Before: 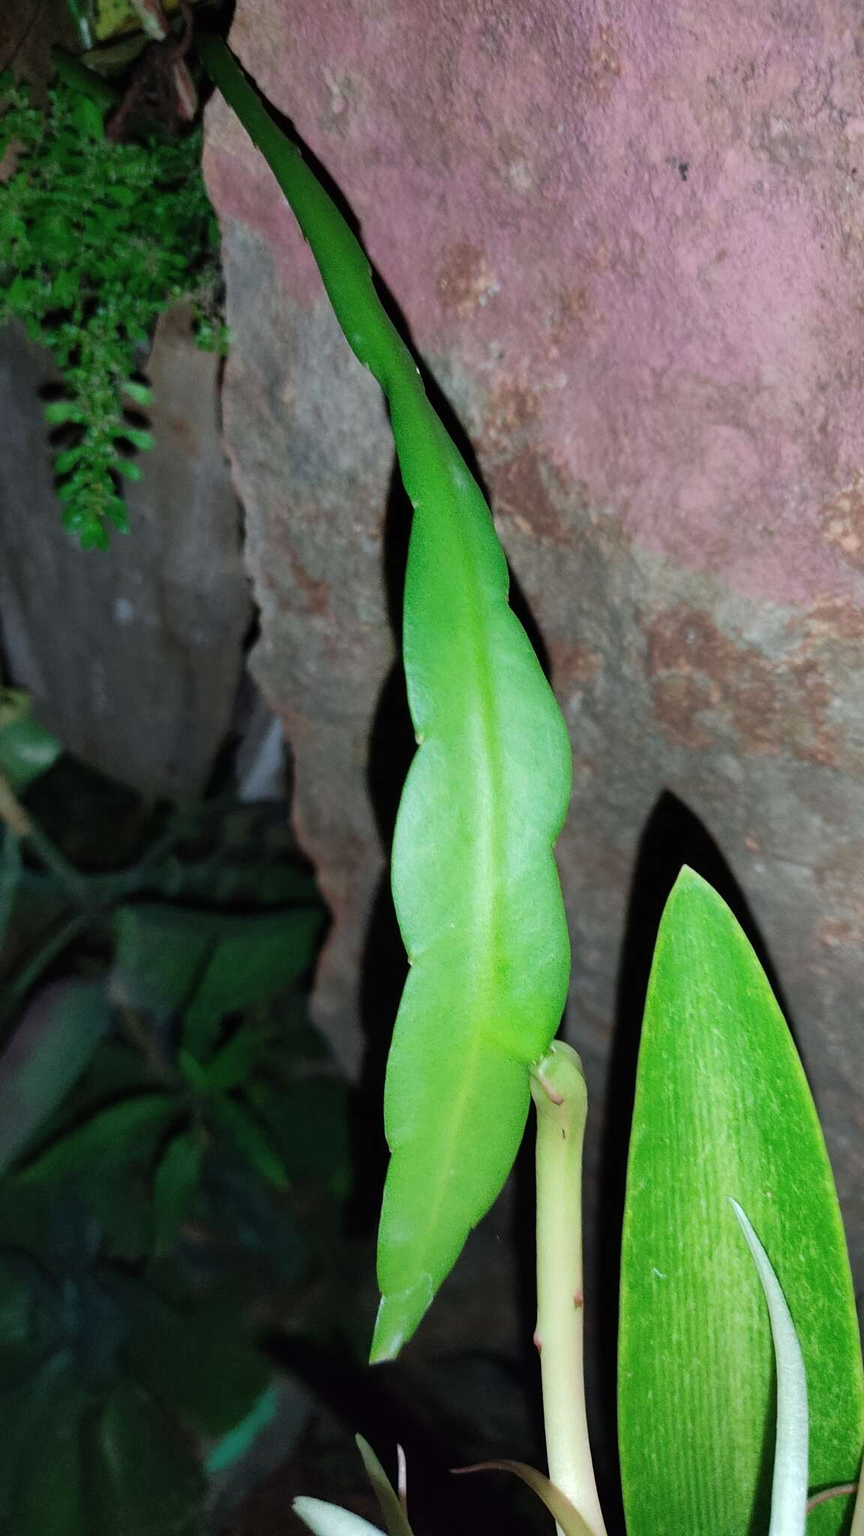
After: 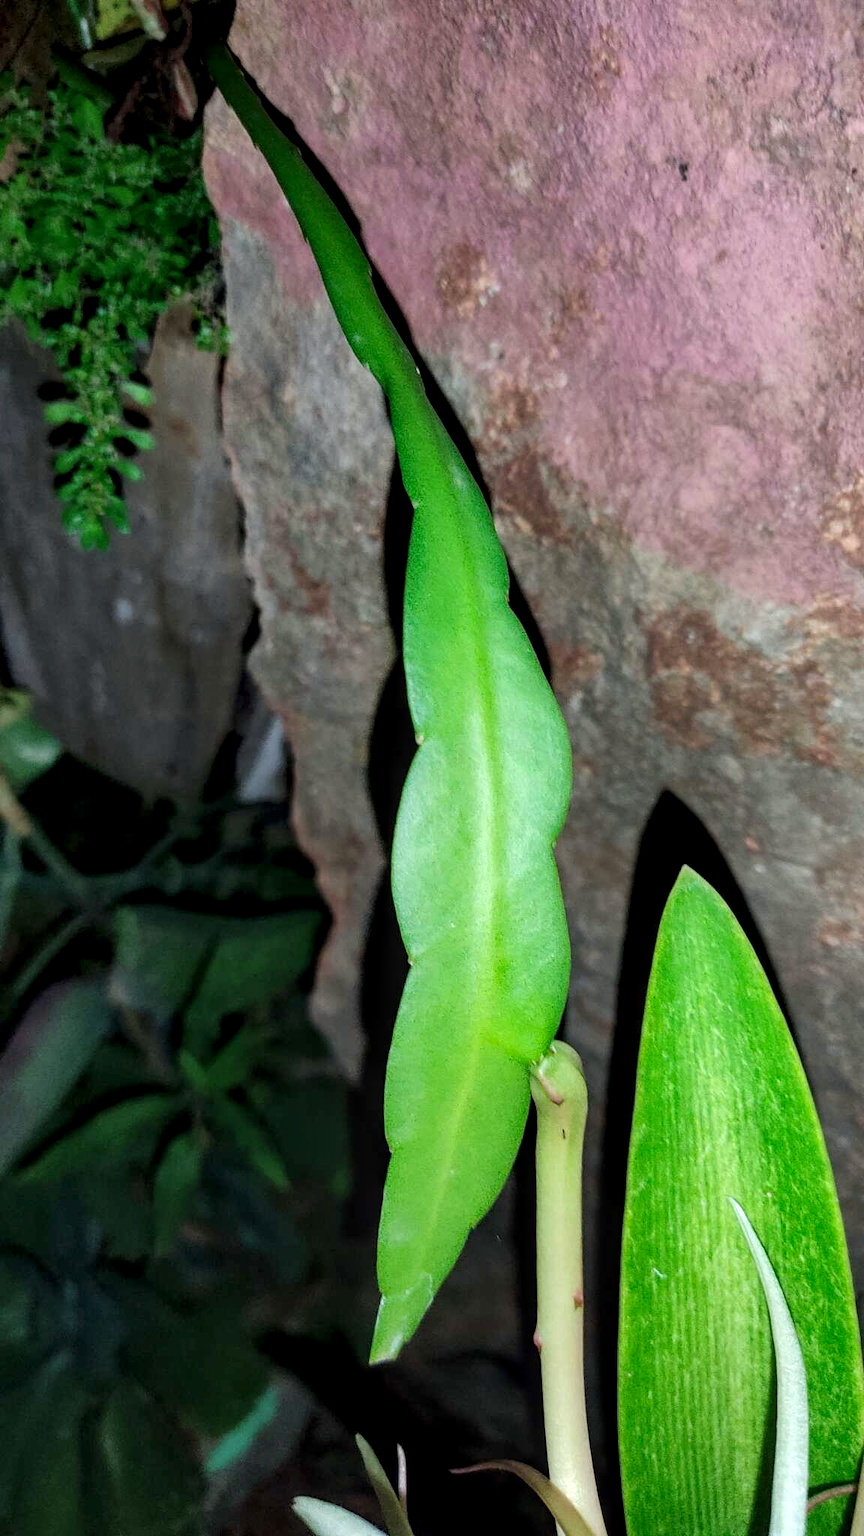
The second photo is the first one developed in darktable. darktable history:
local contrast: detail 150%
color correction: highlights a* 0.816, highlights b* 2.78, saturation 1.1
